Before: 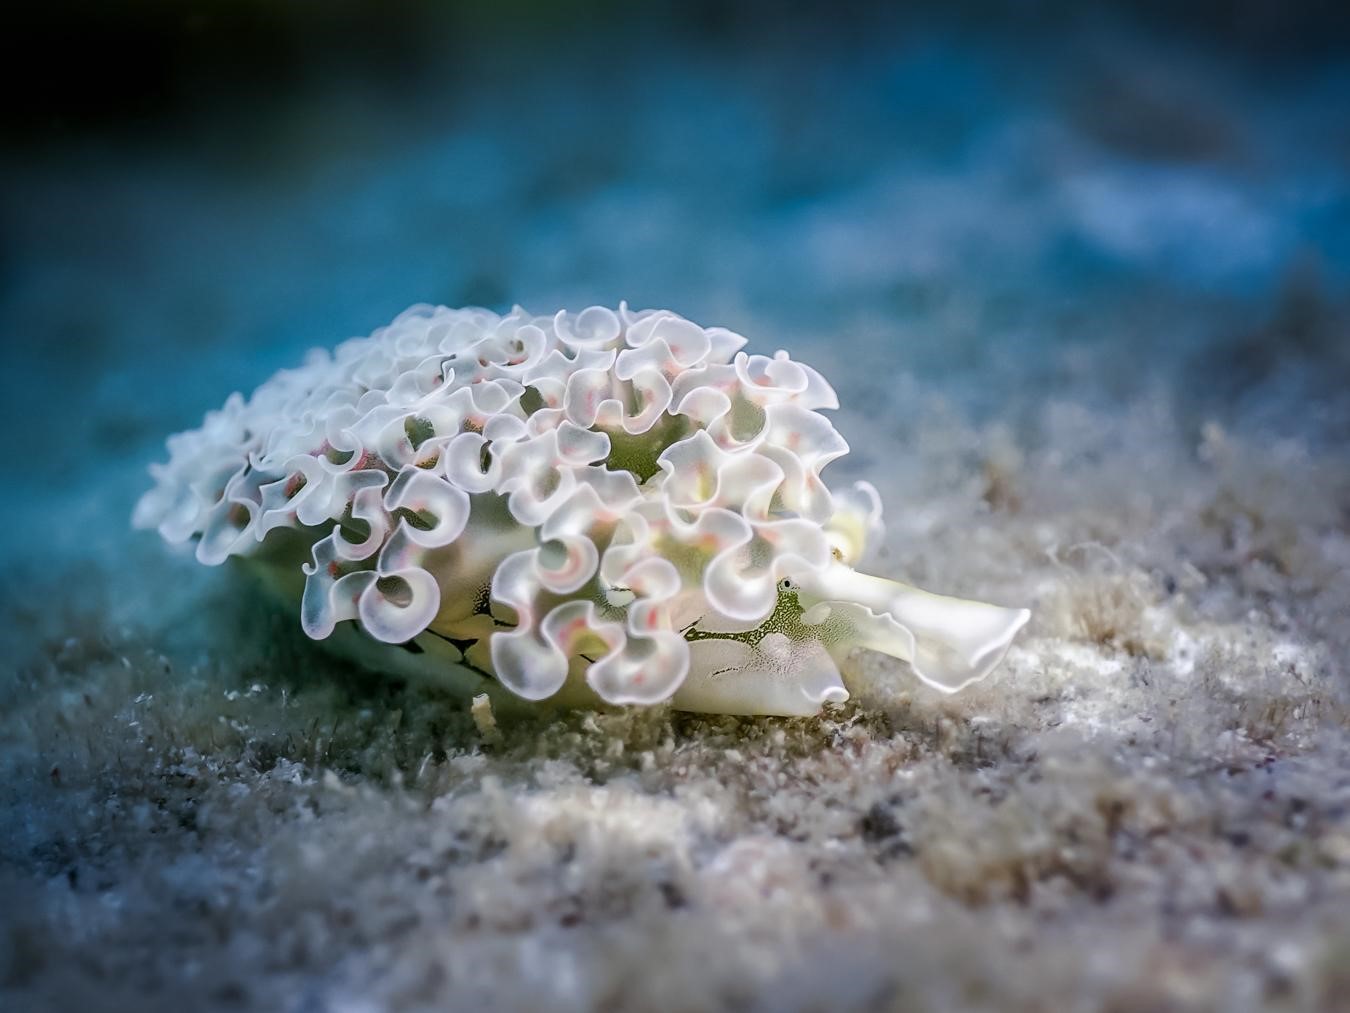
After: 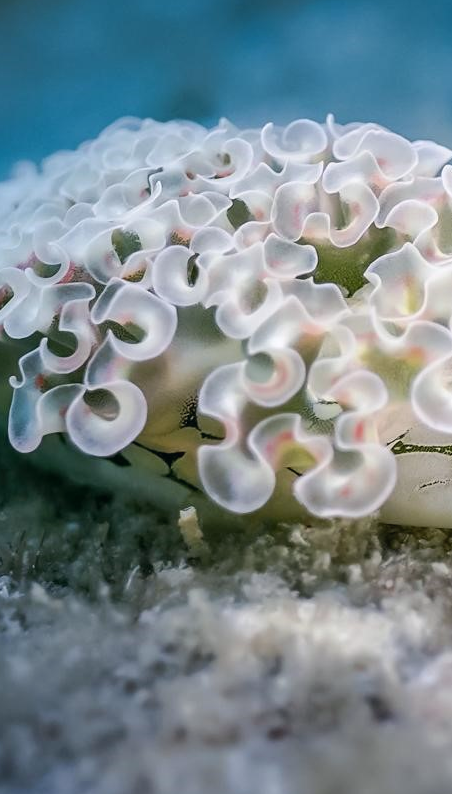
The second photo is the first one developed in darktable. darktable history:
crop and rotate: left 21.77%, top 18.528%, right 44.676%, bottom 2.997%
color balance: mode lift, gamma, gain (sRGB), lift [1, 1, 1.022, 1.026]
